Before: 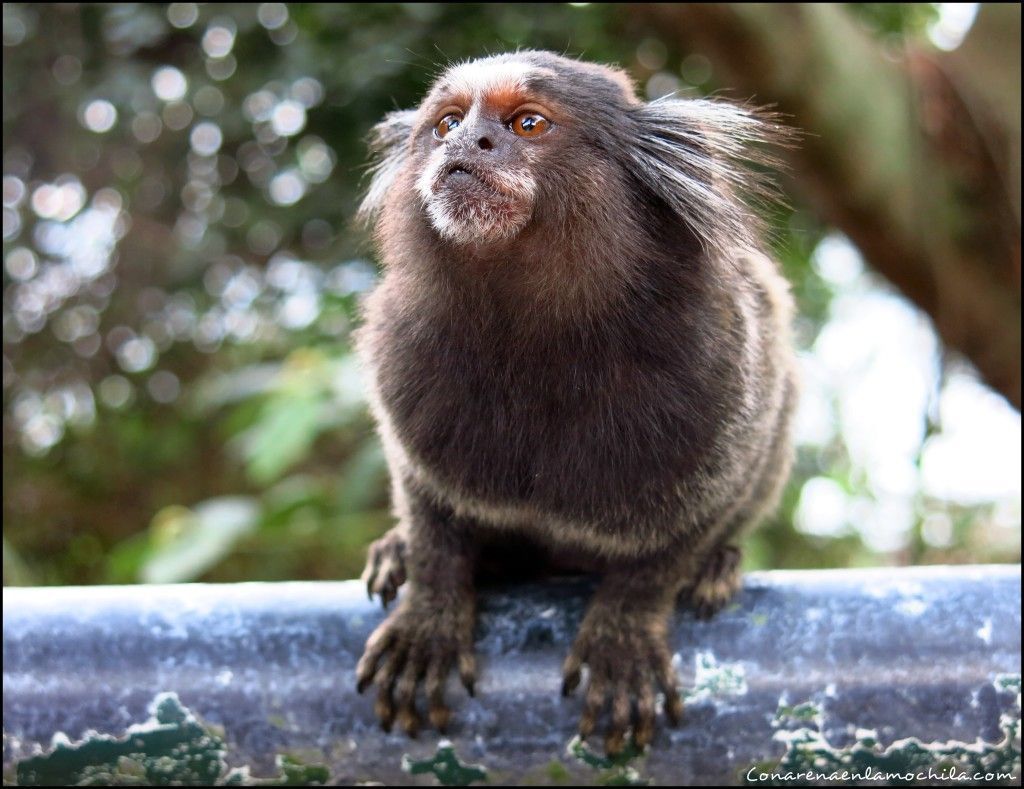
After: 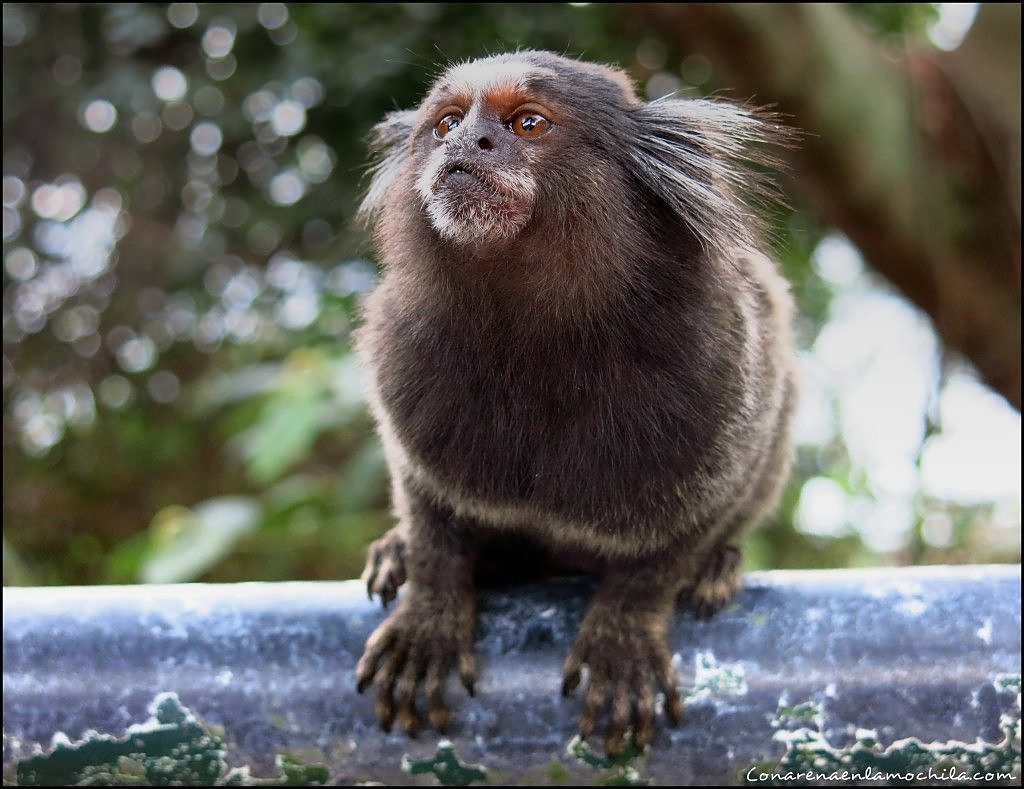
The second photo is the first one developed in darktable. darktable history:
sharpen: radius 0.969, amount 0.604
graduated density: rotation -0.352°, offset 57.64
